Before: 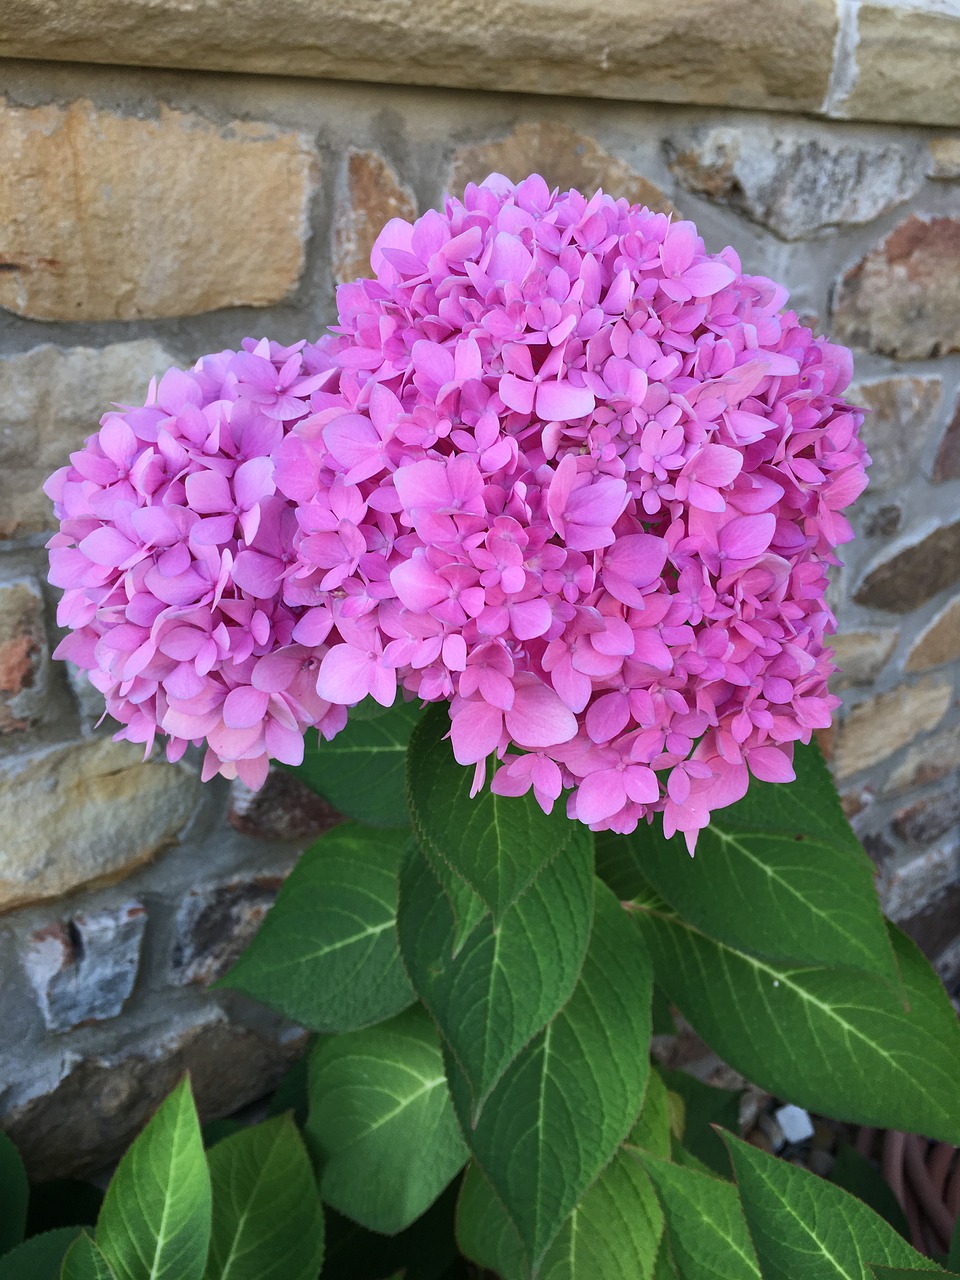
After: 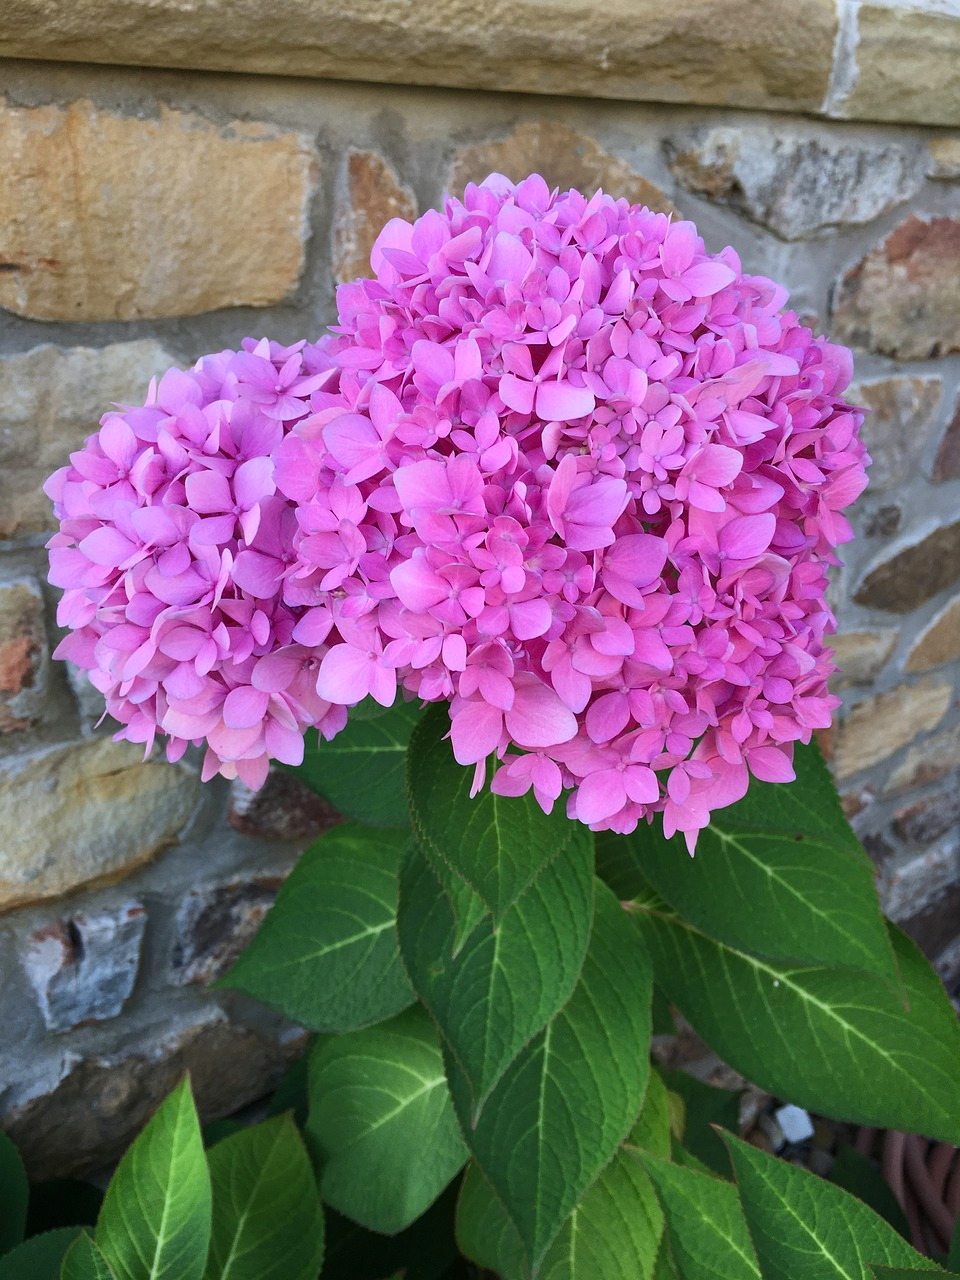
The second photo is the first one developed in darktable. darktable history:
color balance rgb: perceptual saturation grading › global saturation 0.581%, global vibrance 20%
exposure: compensate exposure bias true, compensate highlight preservation false
